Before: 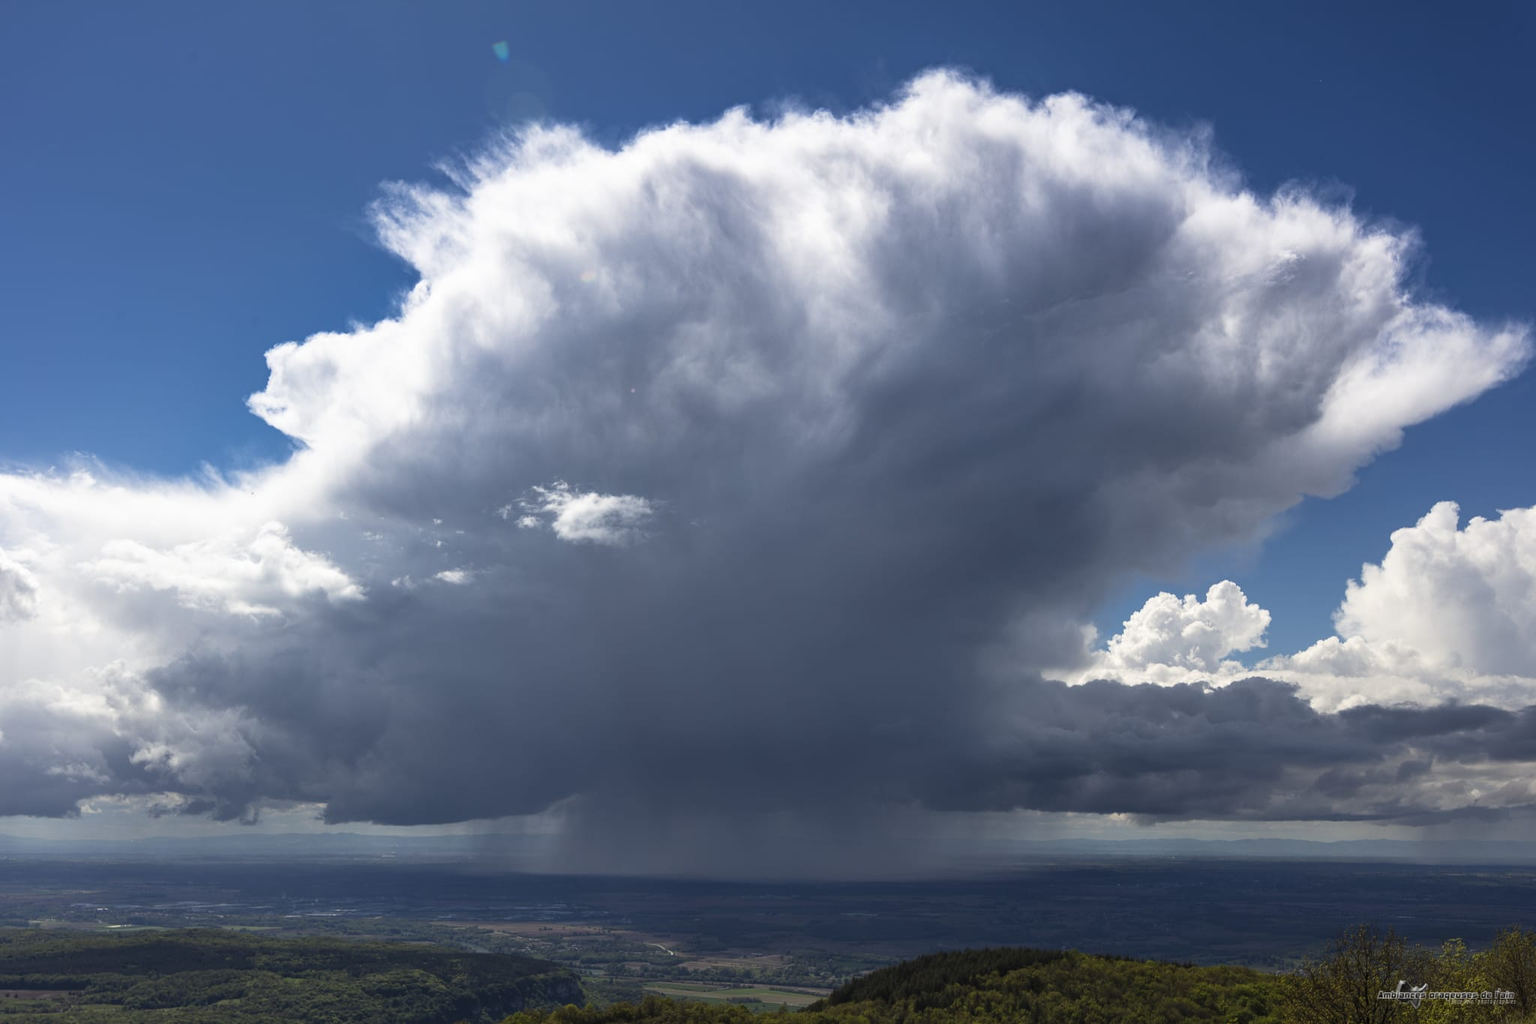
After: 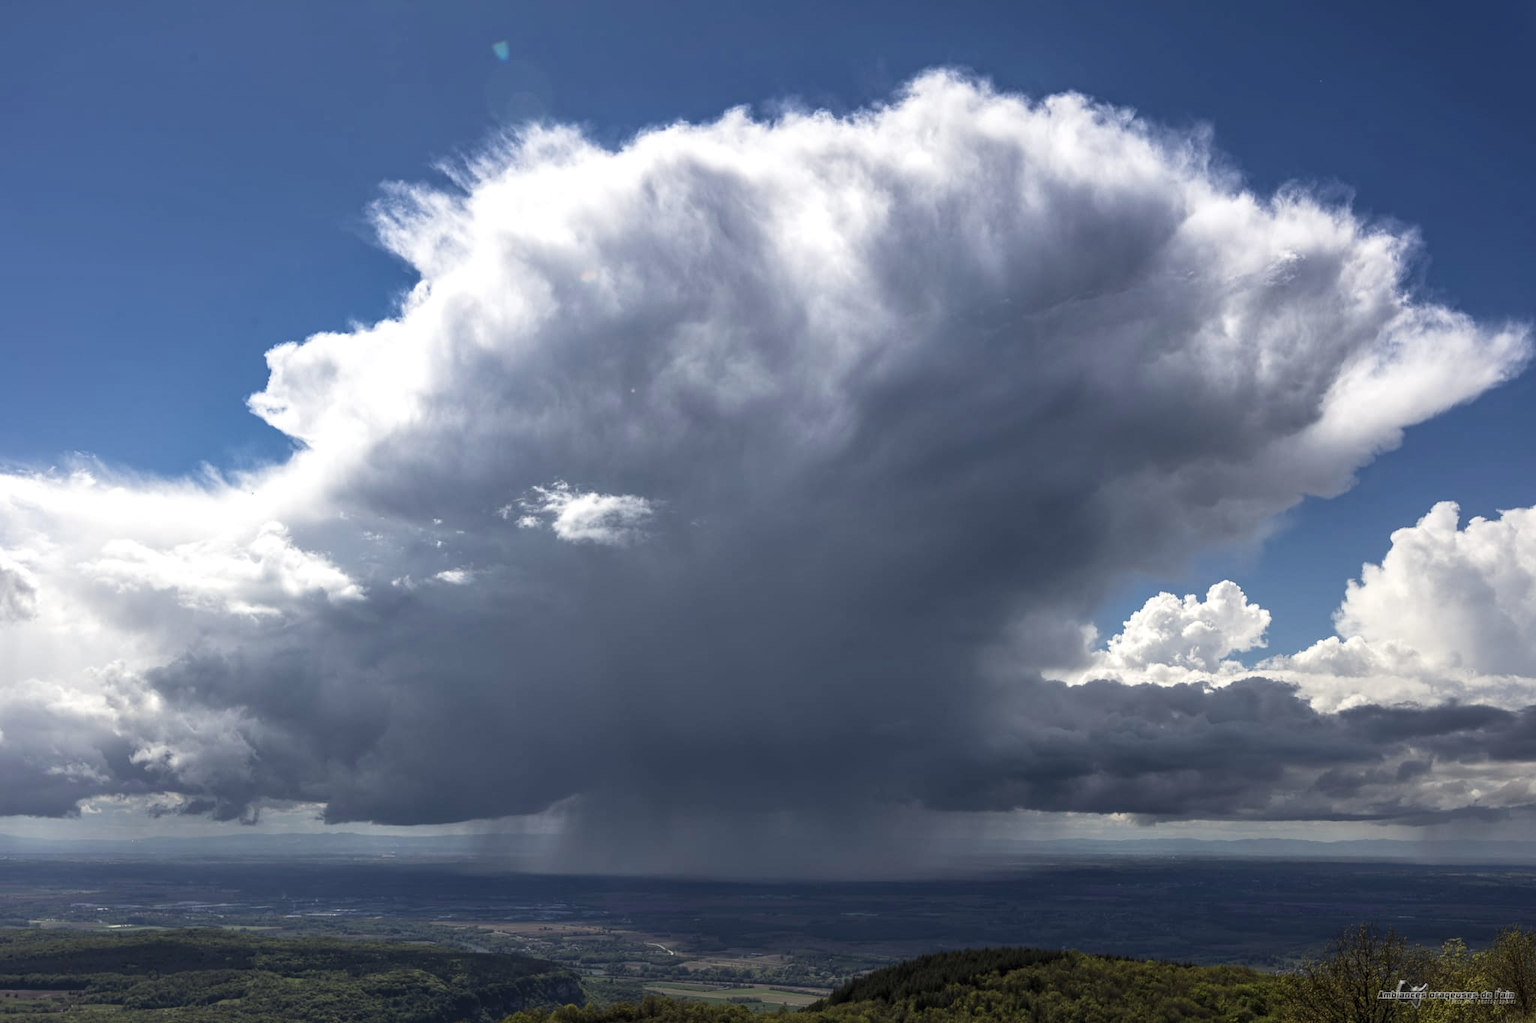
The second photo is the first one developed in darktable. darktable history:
local contrast: on, module defaults
contrast brightness saturation: saturation -0.057
